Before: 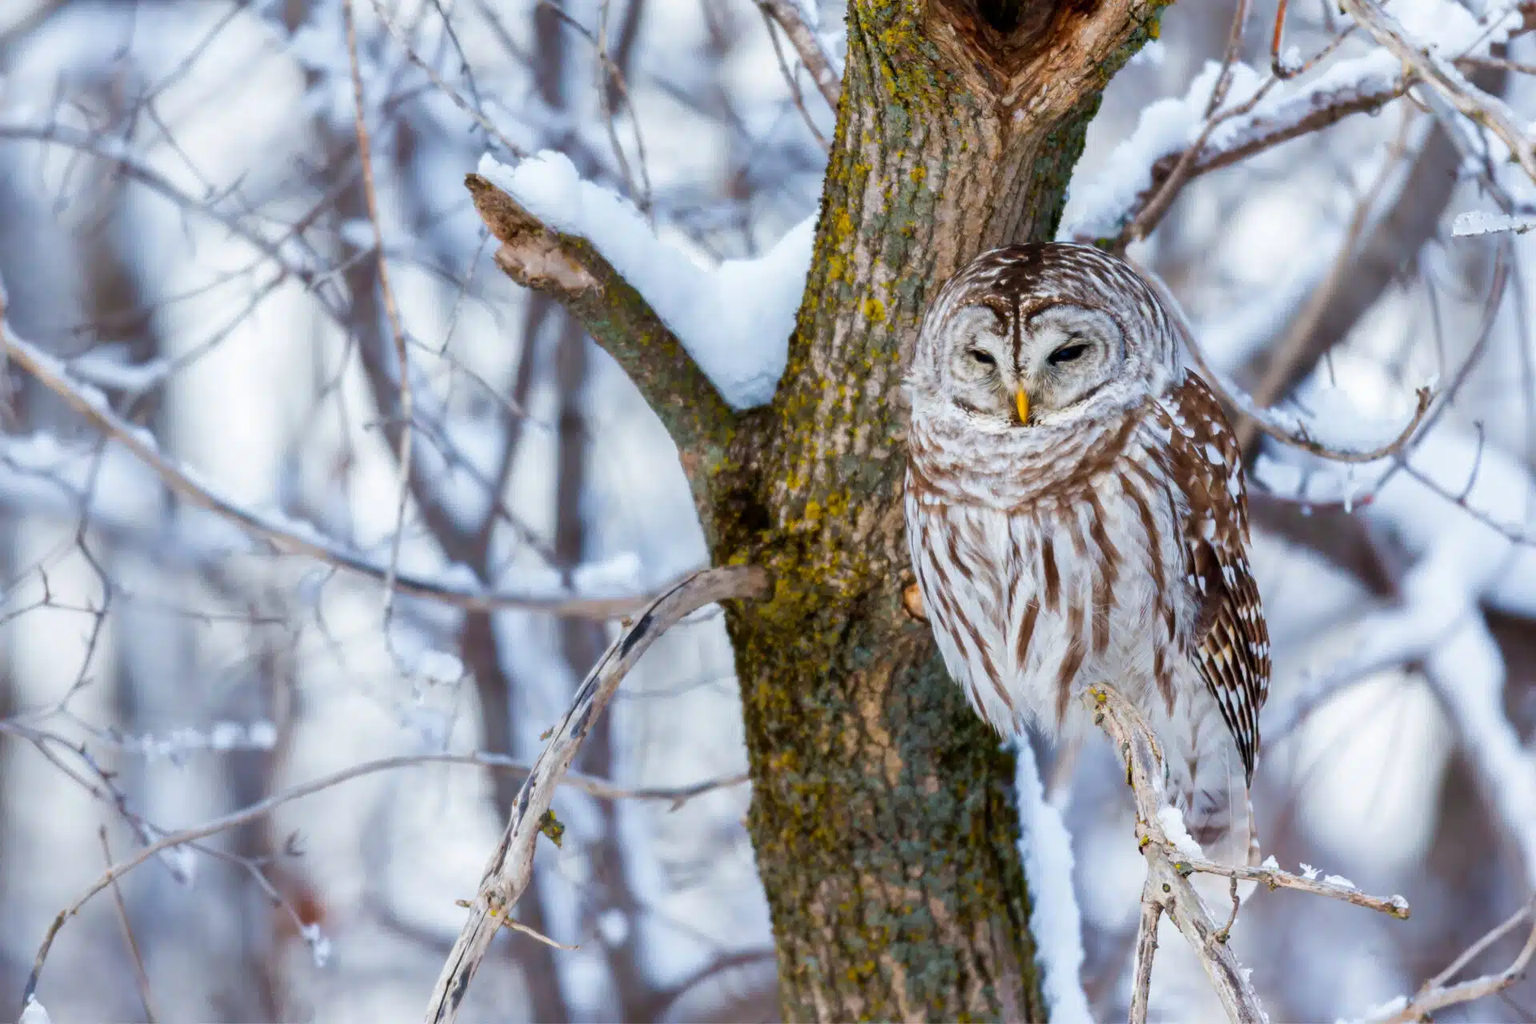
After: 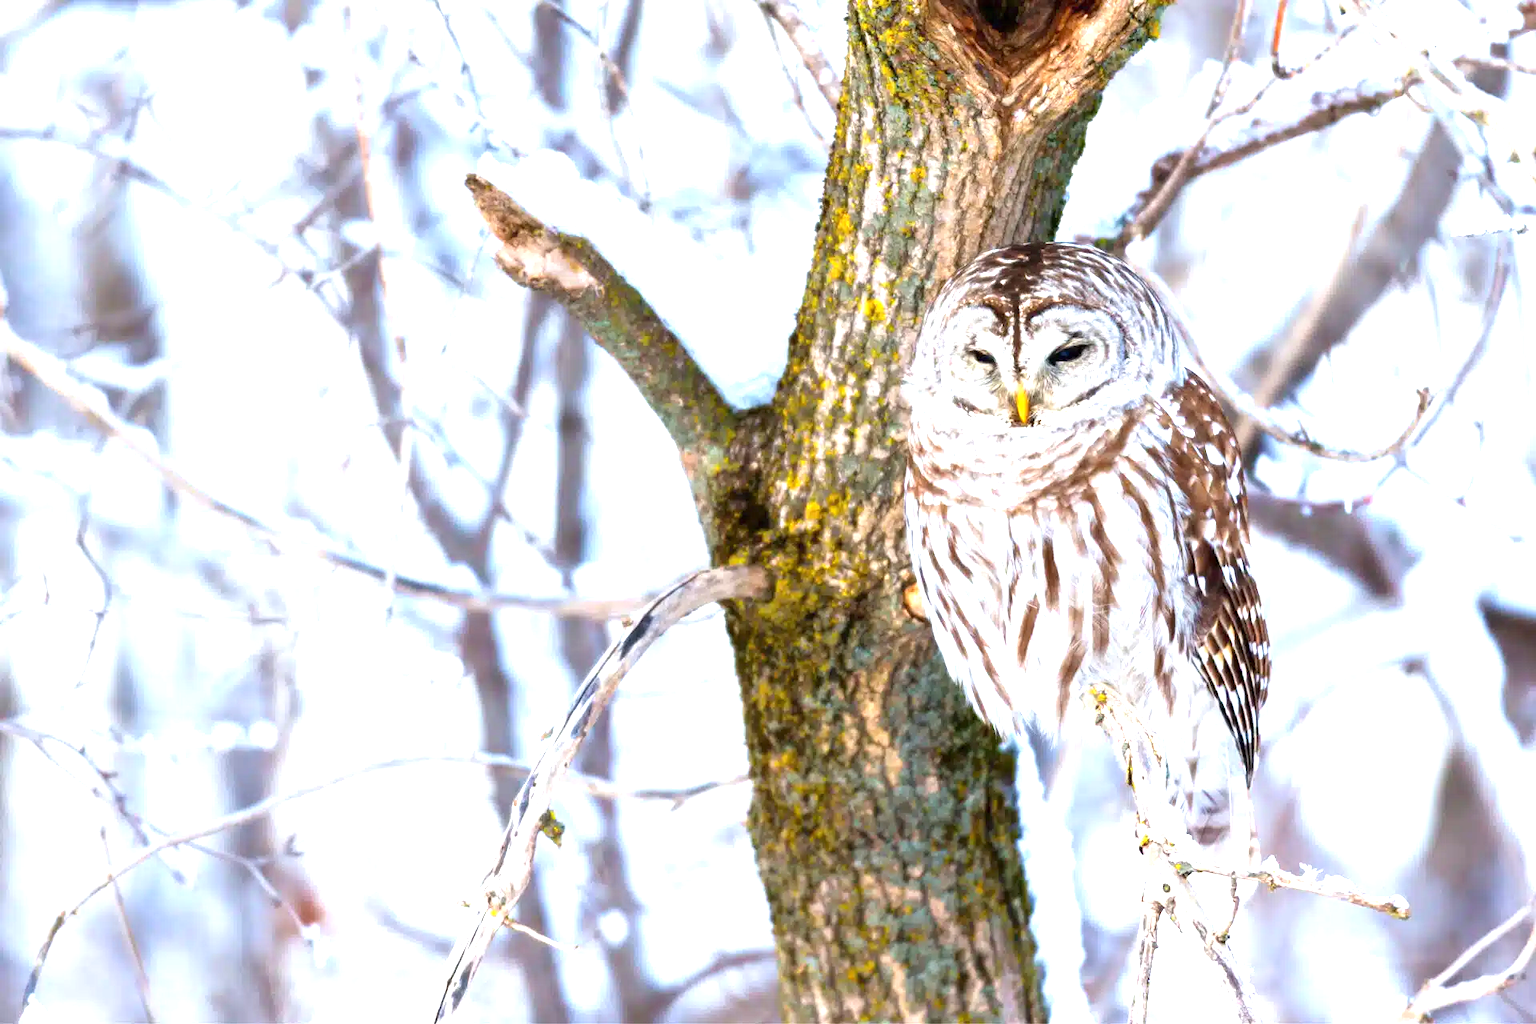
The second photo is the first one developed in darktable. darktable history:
exposure: black level correction 0, exposure 1.452 EV, compensate highlight preservation false
